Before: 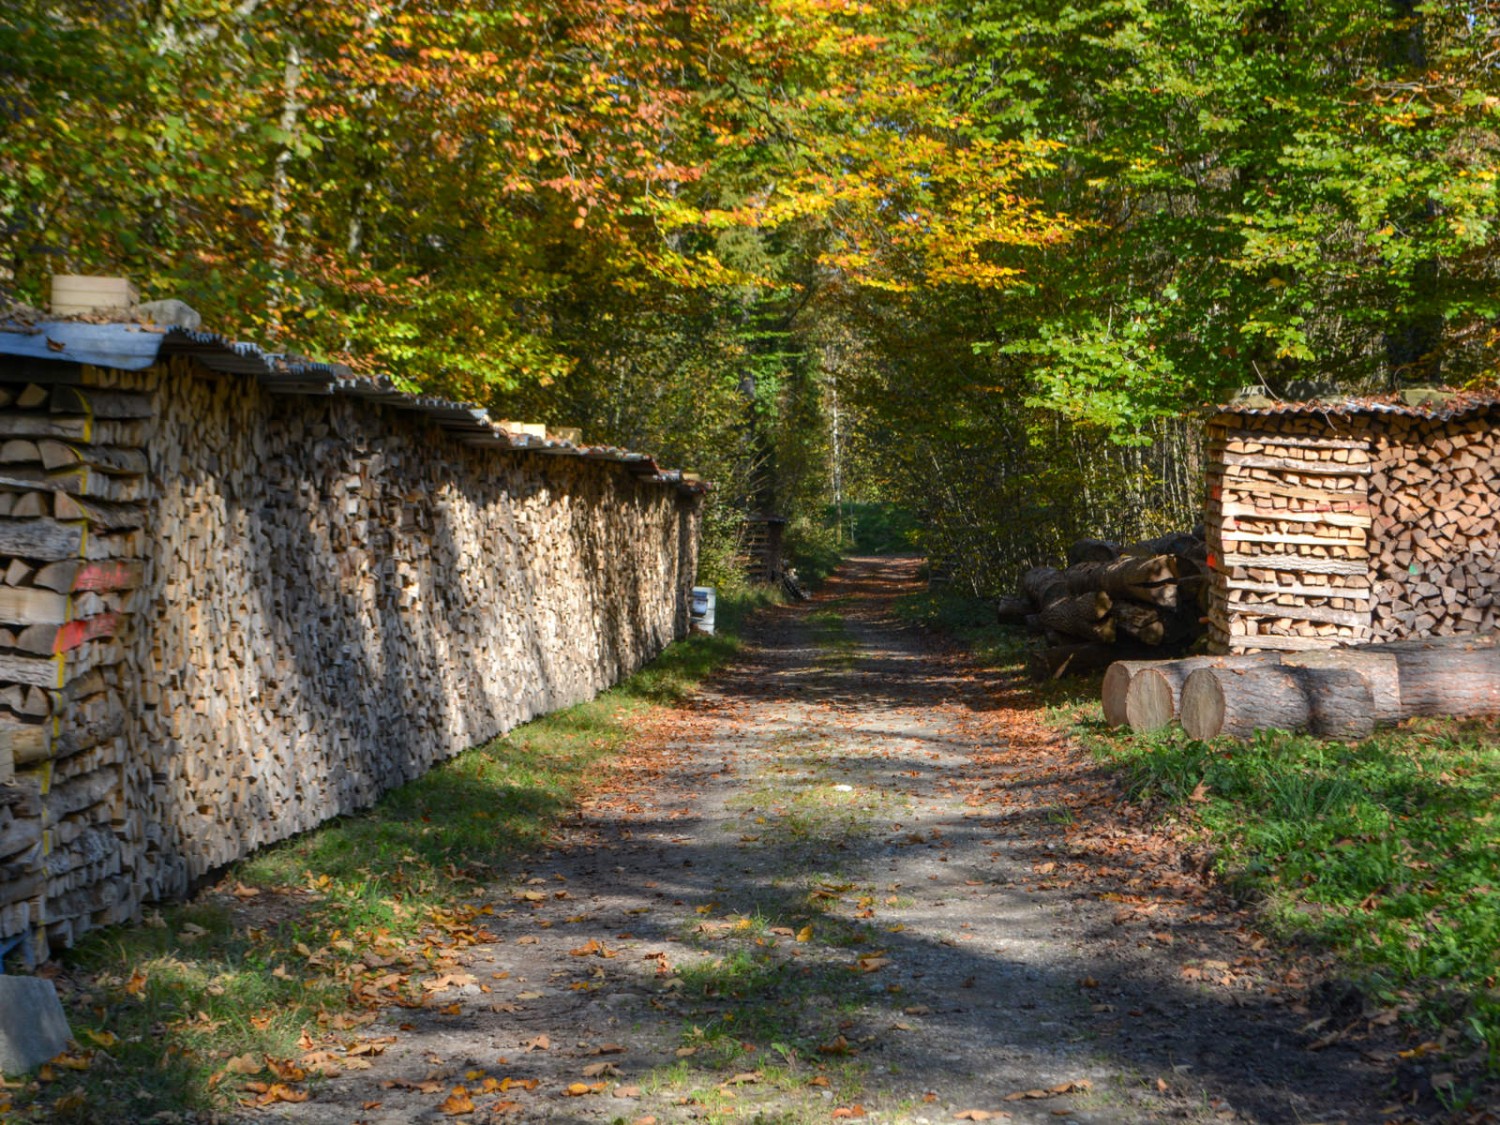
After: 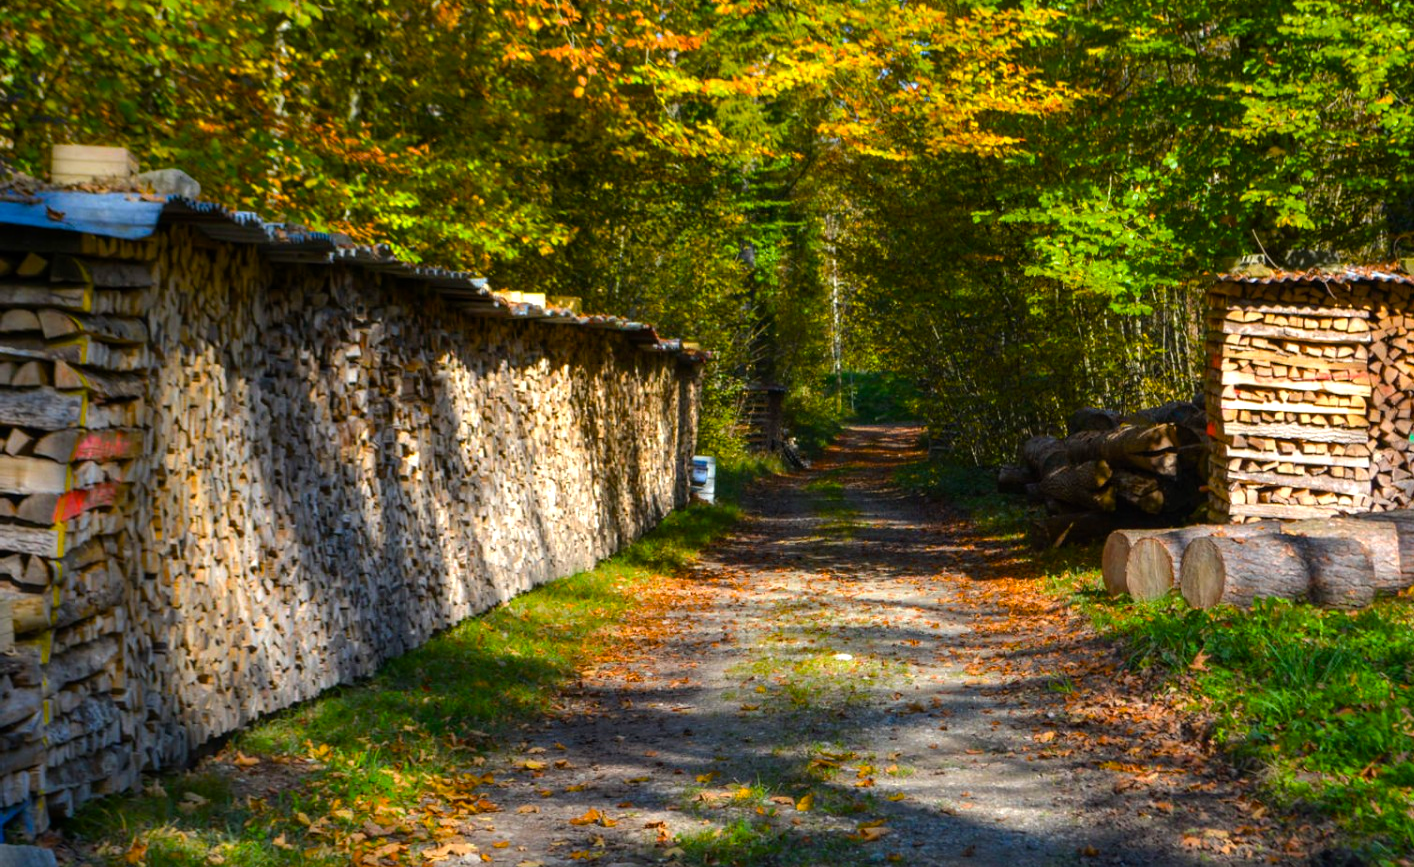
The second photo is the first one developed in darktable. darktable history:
crop and rotate: angle 0.03°, top 11.643%, right 5.651%, bottom 11.189%
color balance rgb: linear chroma grading › global chroma 50%, perceptual saturation grading › global saturation 2.34%, global vibrance 6.64%, contrast 12.71%, saturation formula JzAzBz (2021)
